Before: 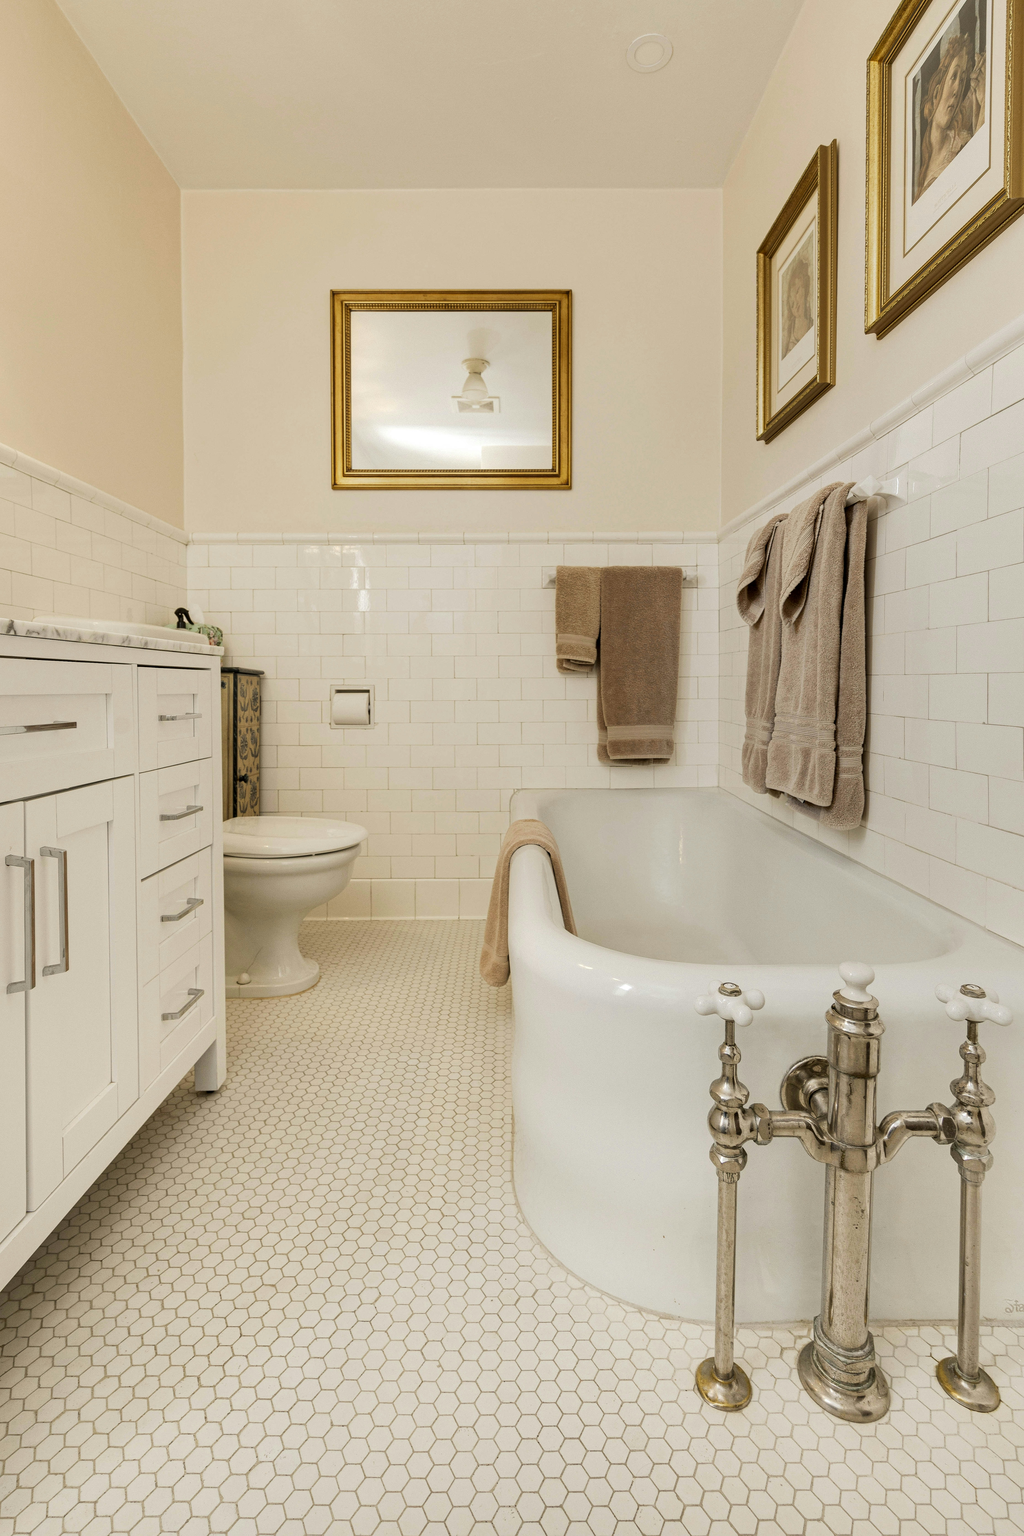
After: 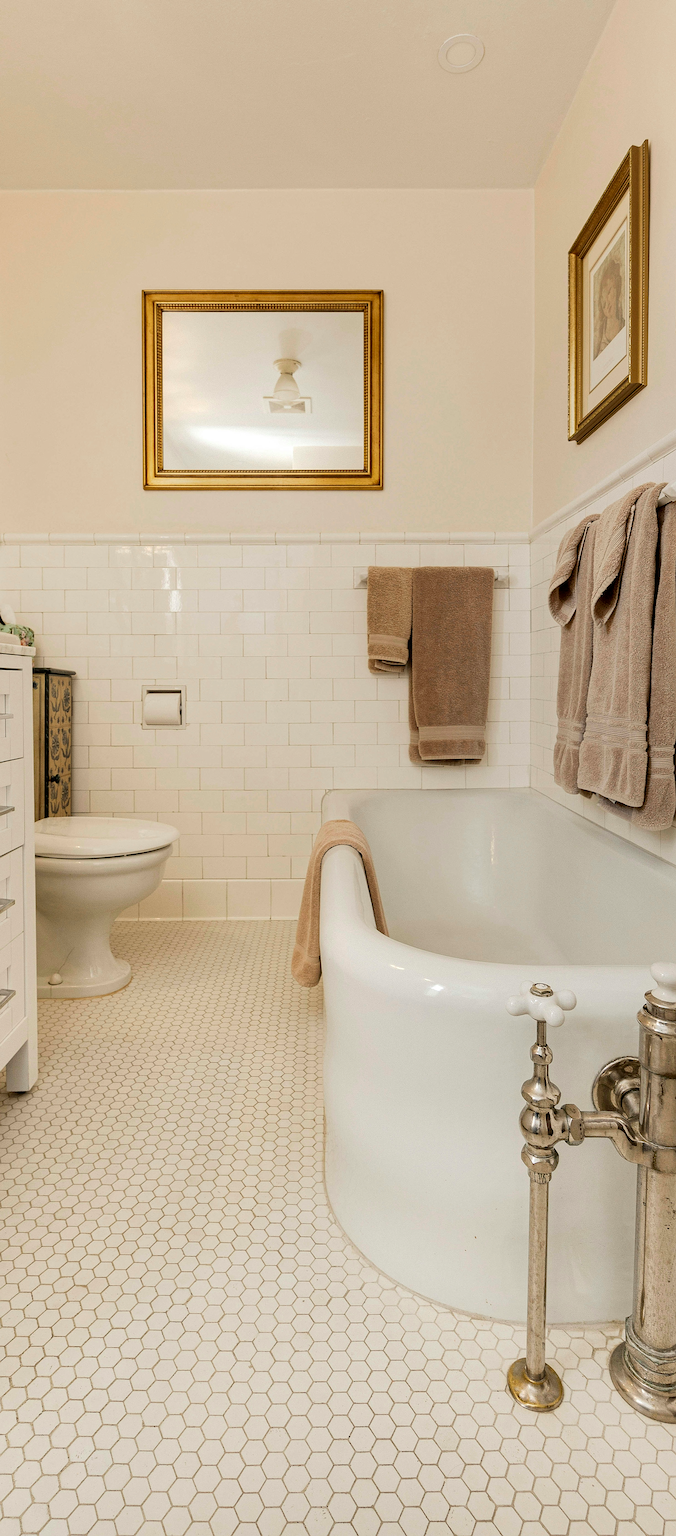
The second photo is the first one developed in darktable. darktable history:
sharpen: on, module defaults
crop and rotate: left 18.442%, right 15.508%
